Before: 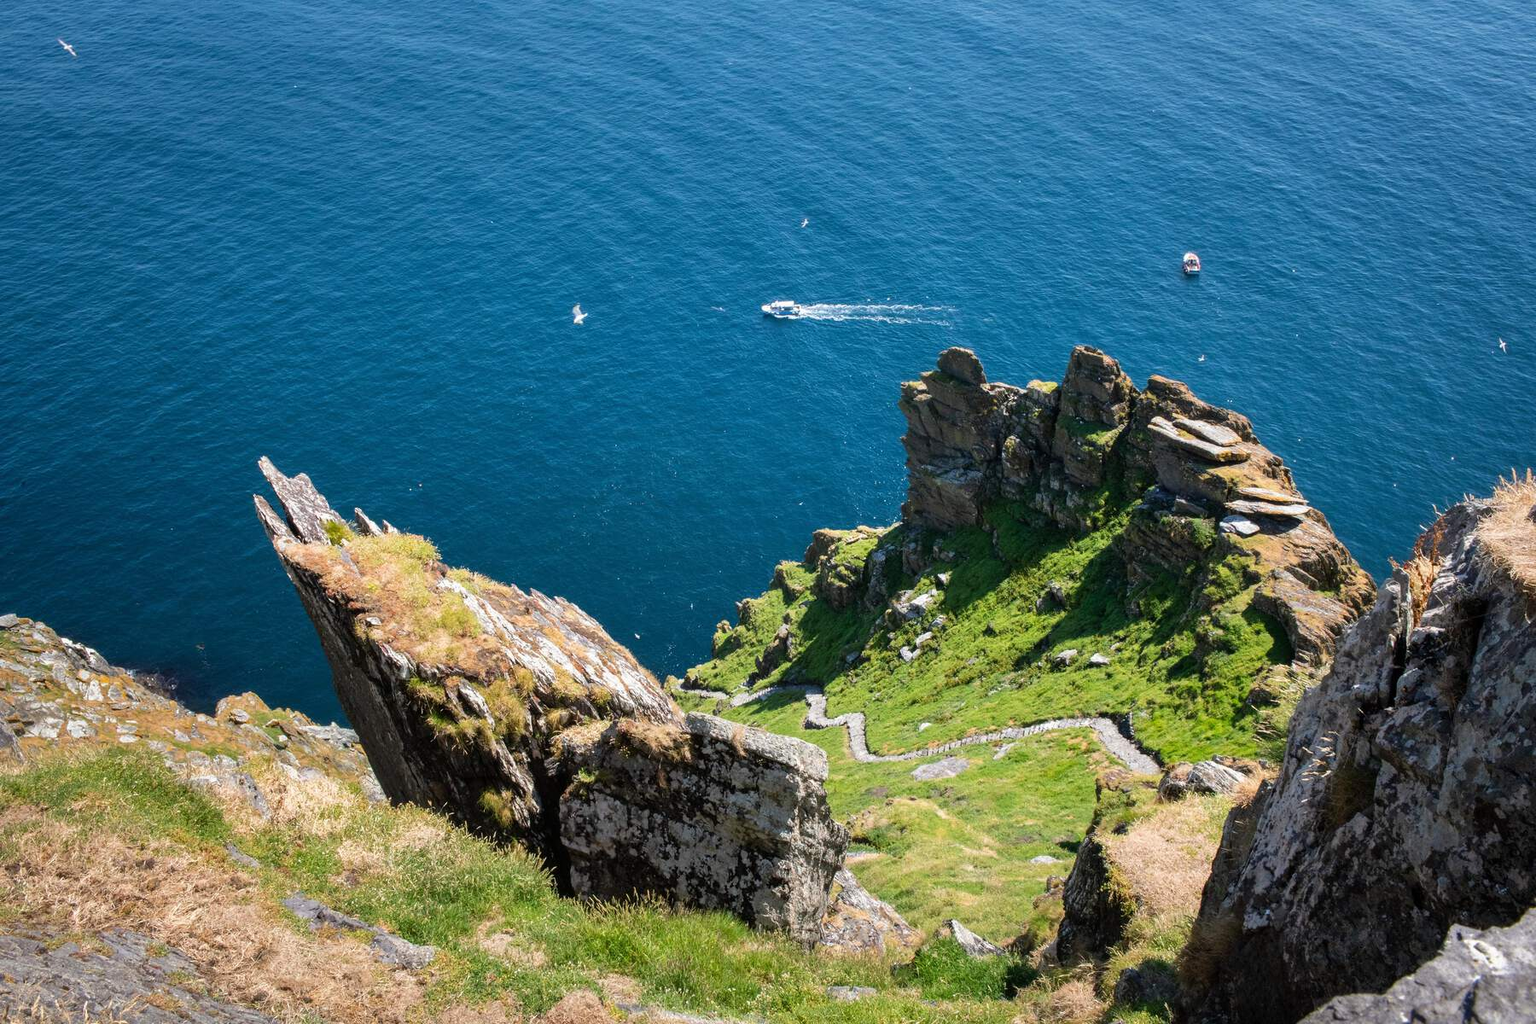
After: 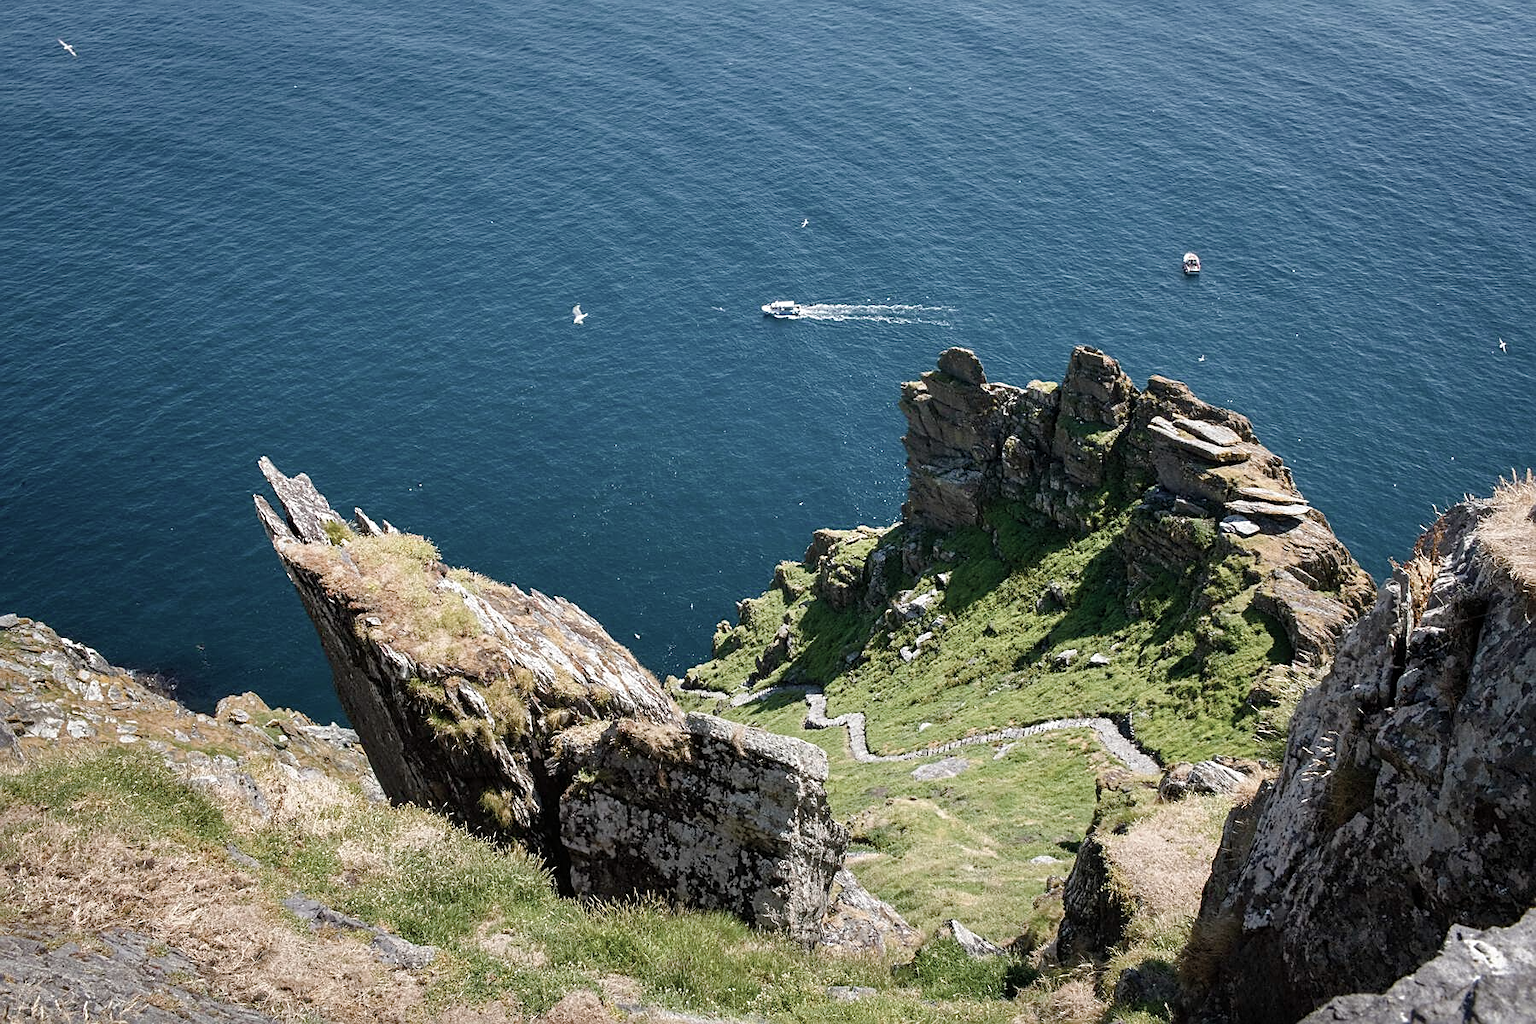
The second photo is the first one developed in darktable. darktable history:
color zones: curves: ch1 [(0, 0.292) (0.001, 0.292) (0.2, 0.264) (0.4, 0.248) (0.6, 0.248) (0.8, 0.264) (0.999, 0.292) (1, 0.292)]
color balance rgb: perceptual saturation grading › global saturation 20%, perceptual saturation grading › highlights -25%, perceptual saturation grading › shadows 50%
sharpen: on, module defaults
